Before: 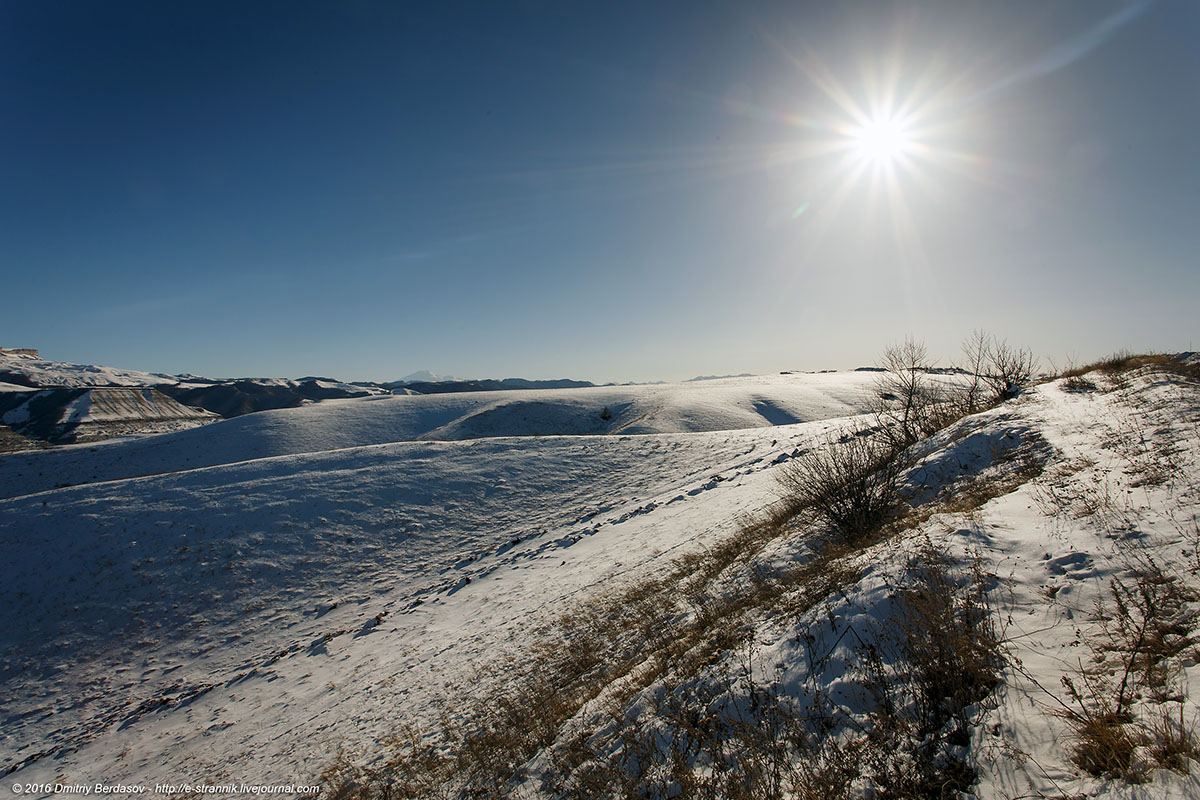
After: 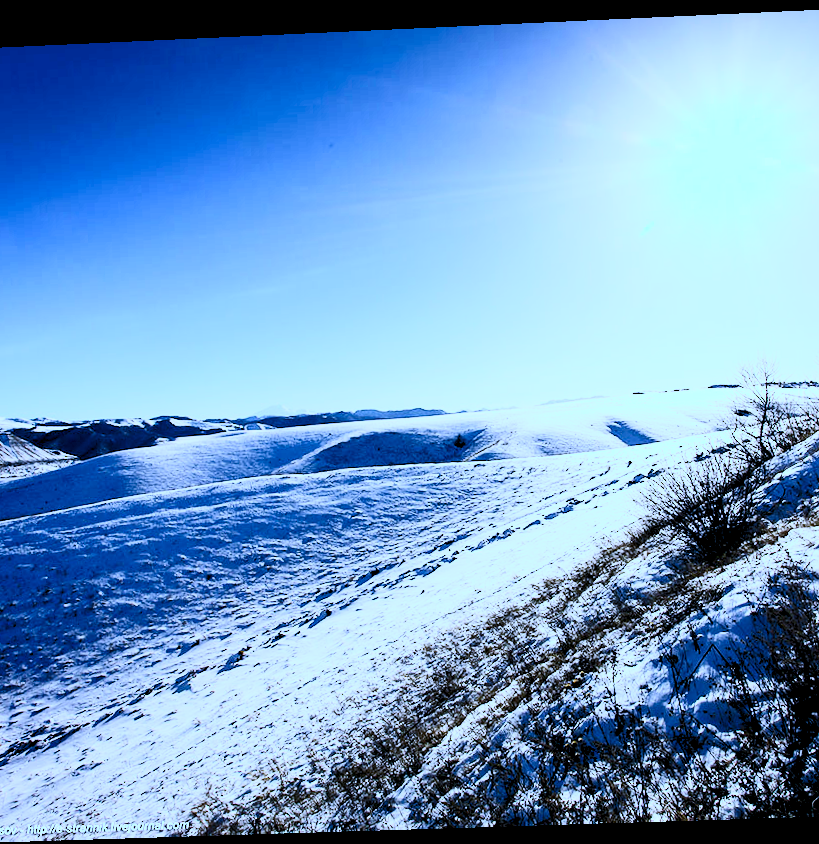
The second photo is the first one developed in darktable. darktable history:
exposure: exposure 0.2 EV, compensate highlight preservation false
contrast brightness saturation: contrast 0.4, brightness 0.05, saturation 0.25
crop and rotate: left 12.673%, right 20.66%
base curve: curves: ch0 [(0, 0) (0.158, 0.273) (0.879, 0.895) (1, 1)], preserve colors none
white balance: red 0.766, blue 1.537
rotate and perspective: rotation -2.22°, lens shift (horizontal) -0.022, automatic cropping off
rgb levels: levels [[0.013, 0.434, 0.89], [0, 0.5, 1], [0, 0.5, 1]]
